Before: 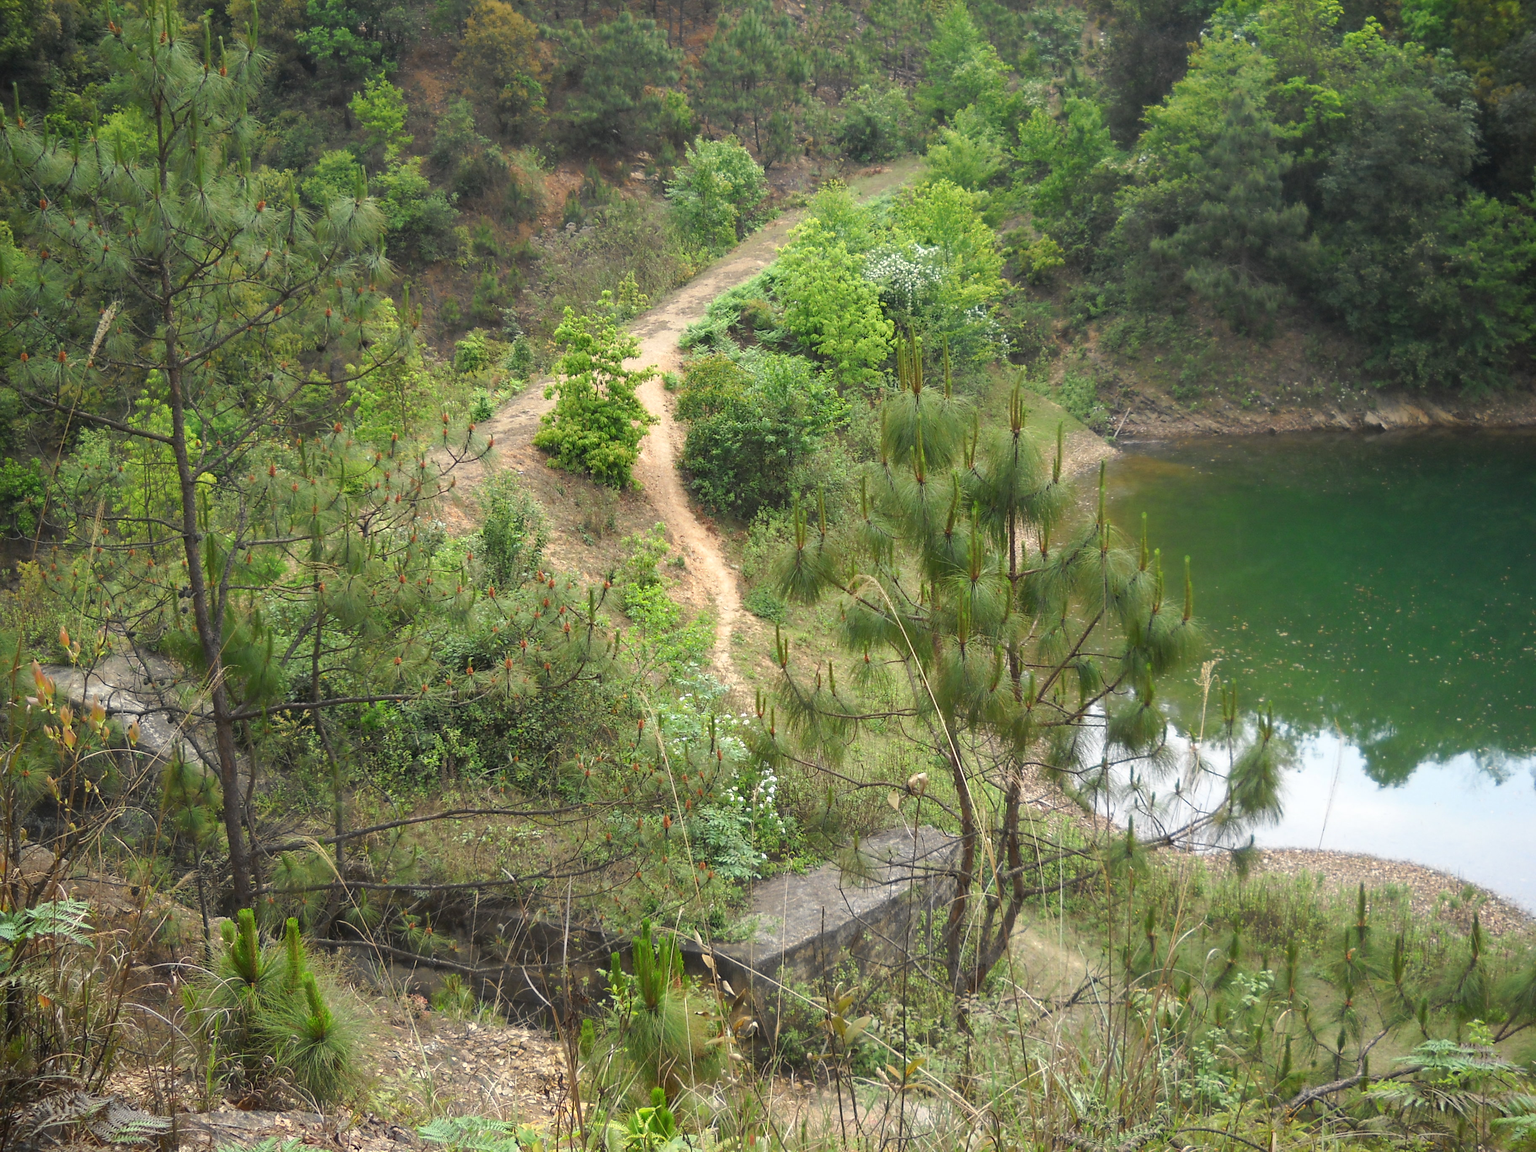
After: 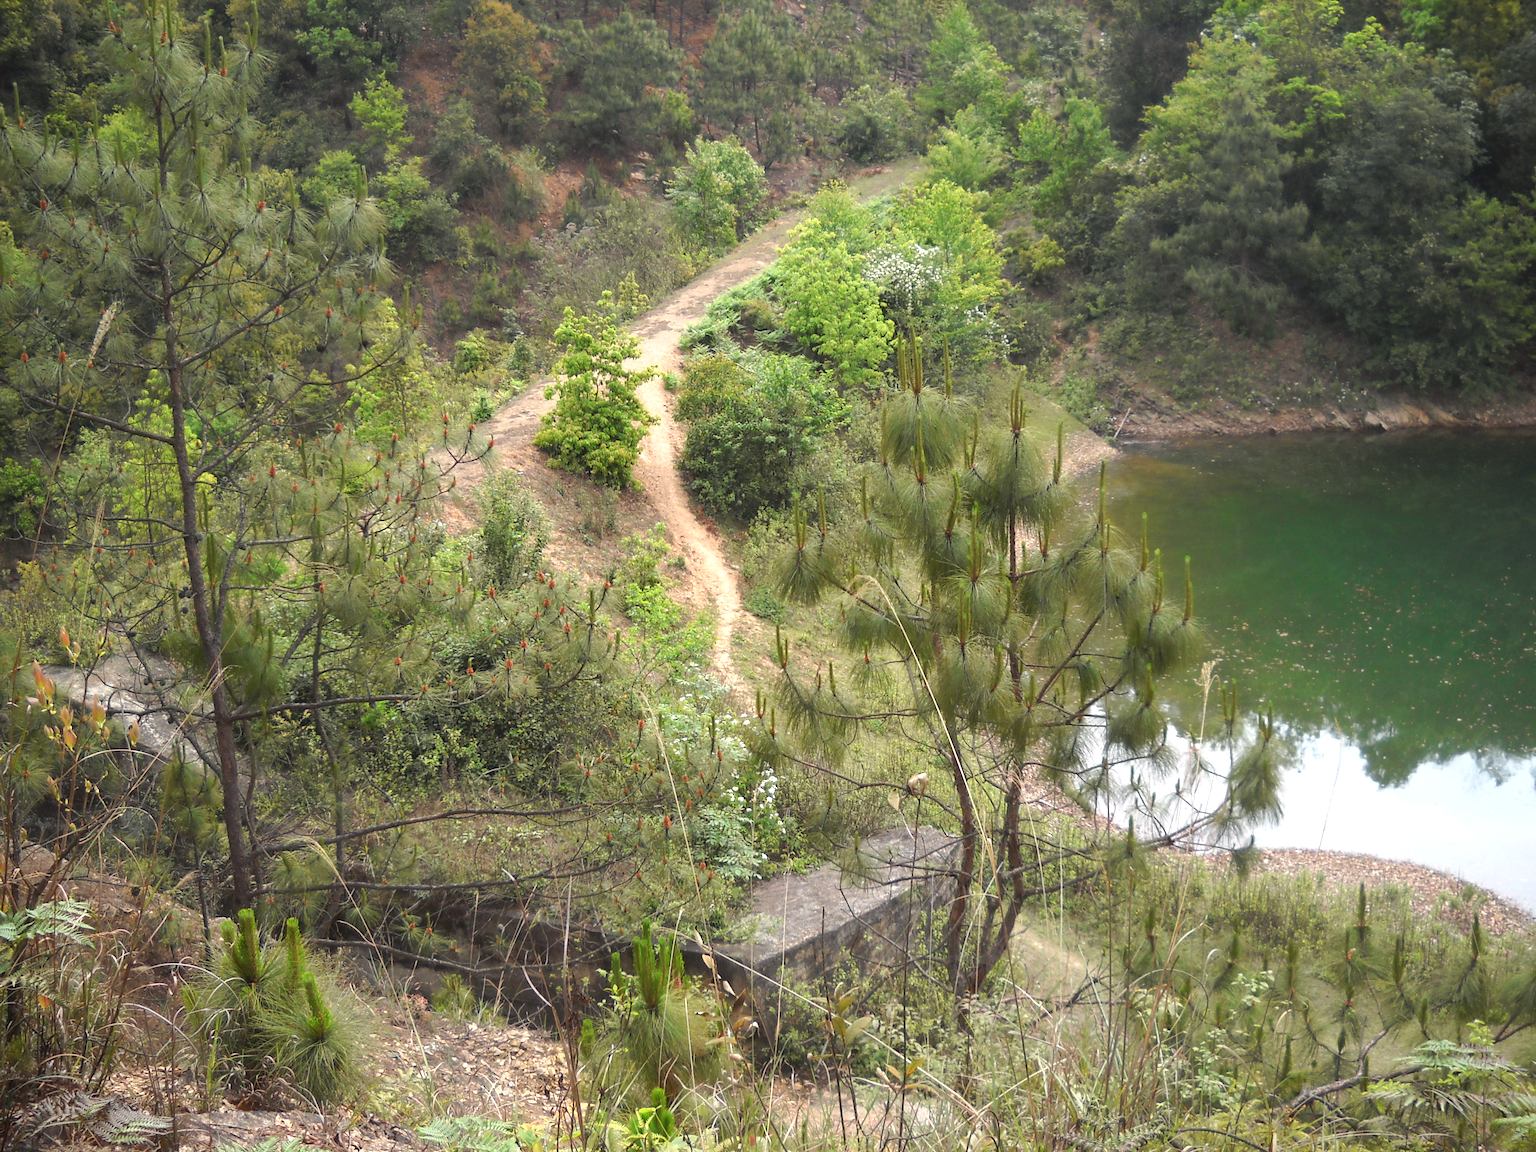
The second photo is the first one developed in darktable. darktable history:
exposure: exposure 0.258 EV, compensate highlight preservation false
tone curve: curves: ch0 [(0, 0) (0.253, 0.237) (1, 1)]; ch1 [(0, 0) (0.401, 0.42) (0.442, 0.47) (0.491, 0.495) (0.511, 0.523) (0.557, 0.565) (0.66, 0.683) (1, 1)]; ch2 [(0, 0) (0.394, 0.413) (0.5, 0.5) (0.578, 0.568) (1, 1)], color space Lab, independent channels, preserve colors none
